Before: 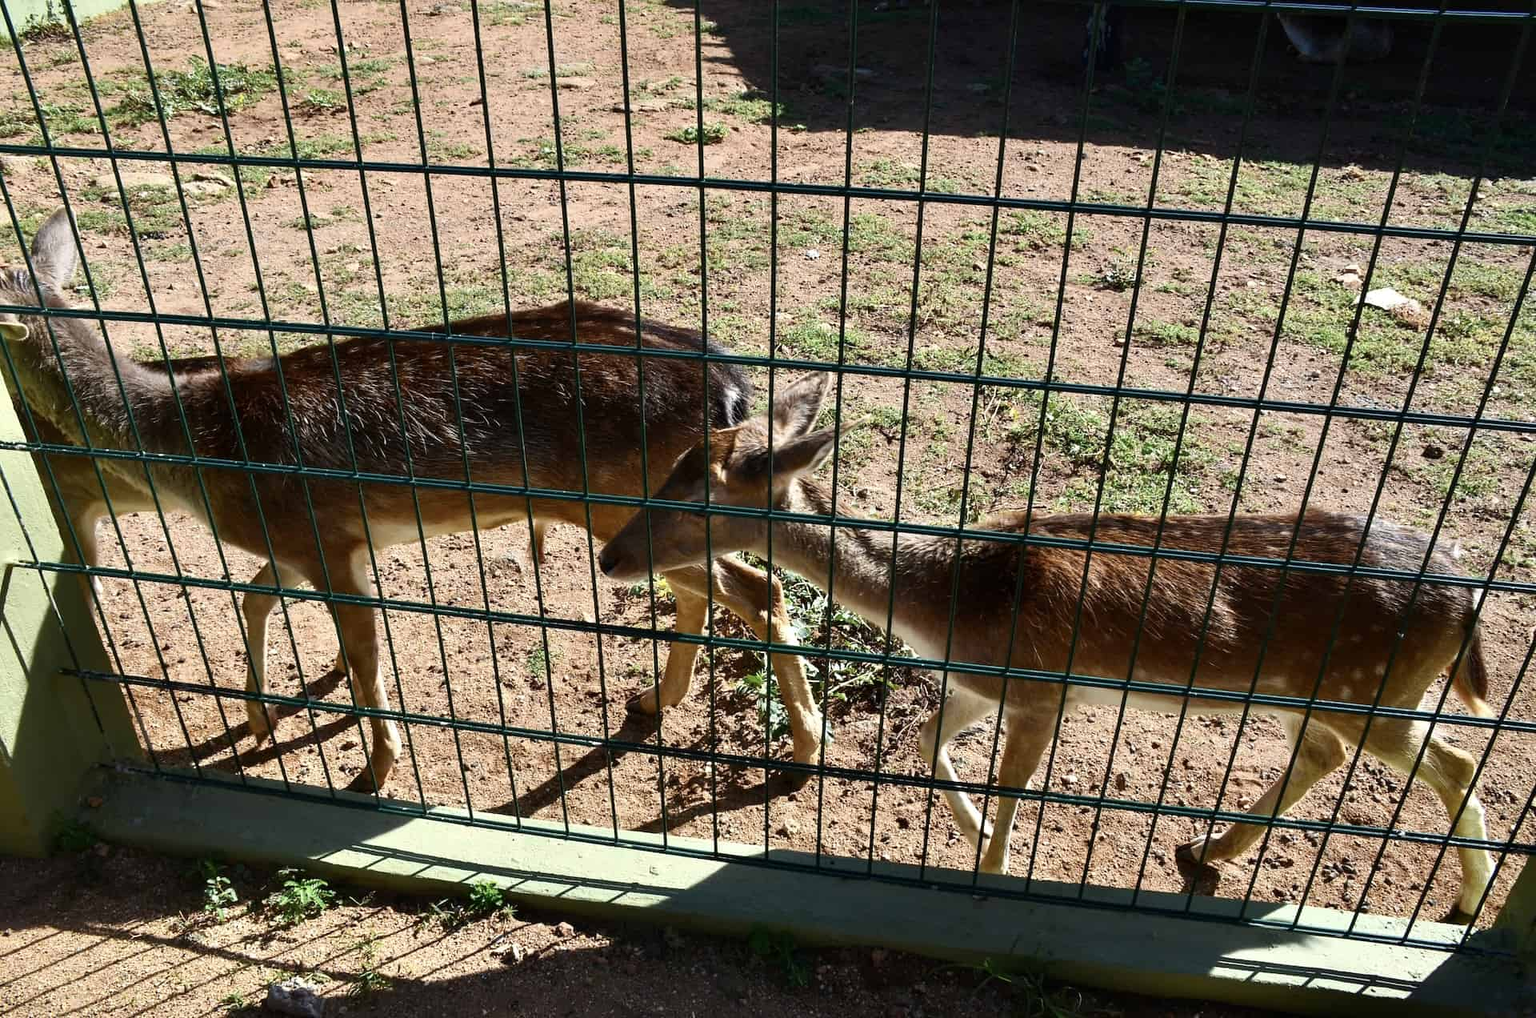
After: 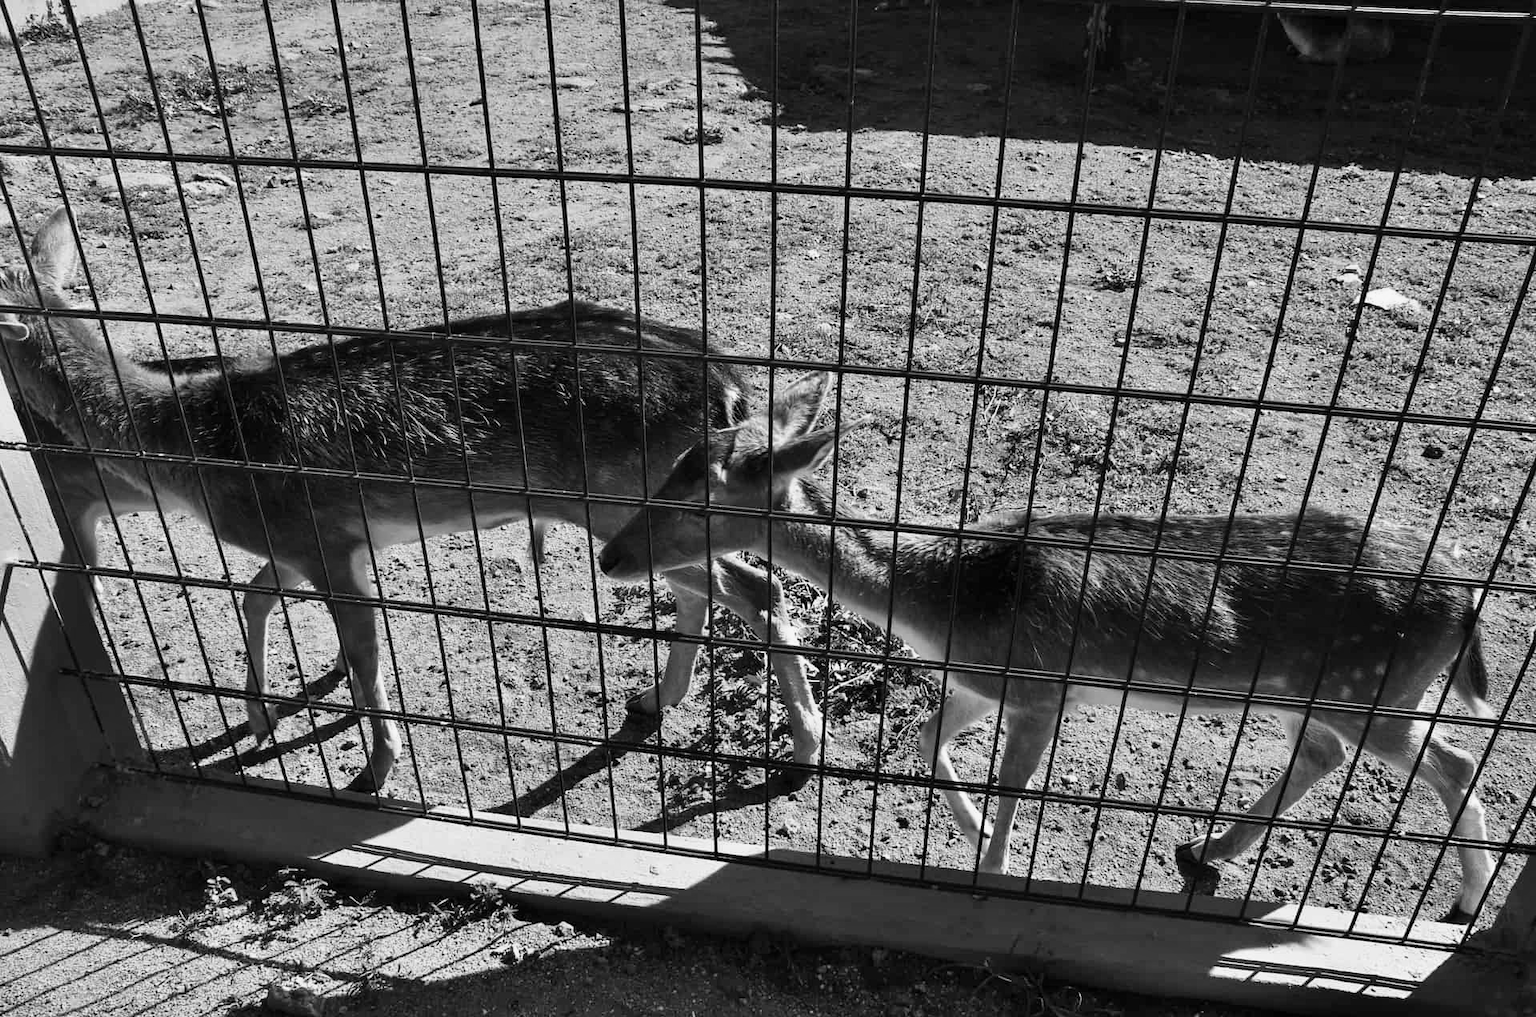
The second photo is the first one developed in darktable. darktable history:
color calibration: output gray [0.22, 0.42, 0.37, 0], gray › normalize channels true, illuminant same as pipeline (D50), adaptation XYZ, x 0.346, y 0.359, gamut compression 0
shadows and highlights: highlights color adjustment 0%, low approximation 0.01, soften with gaussian
